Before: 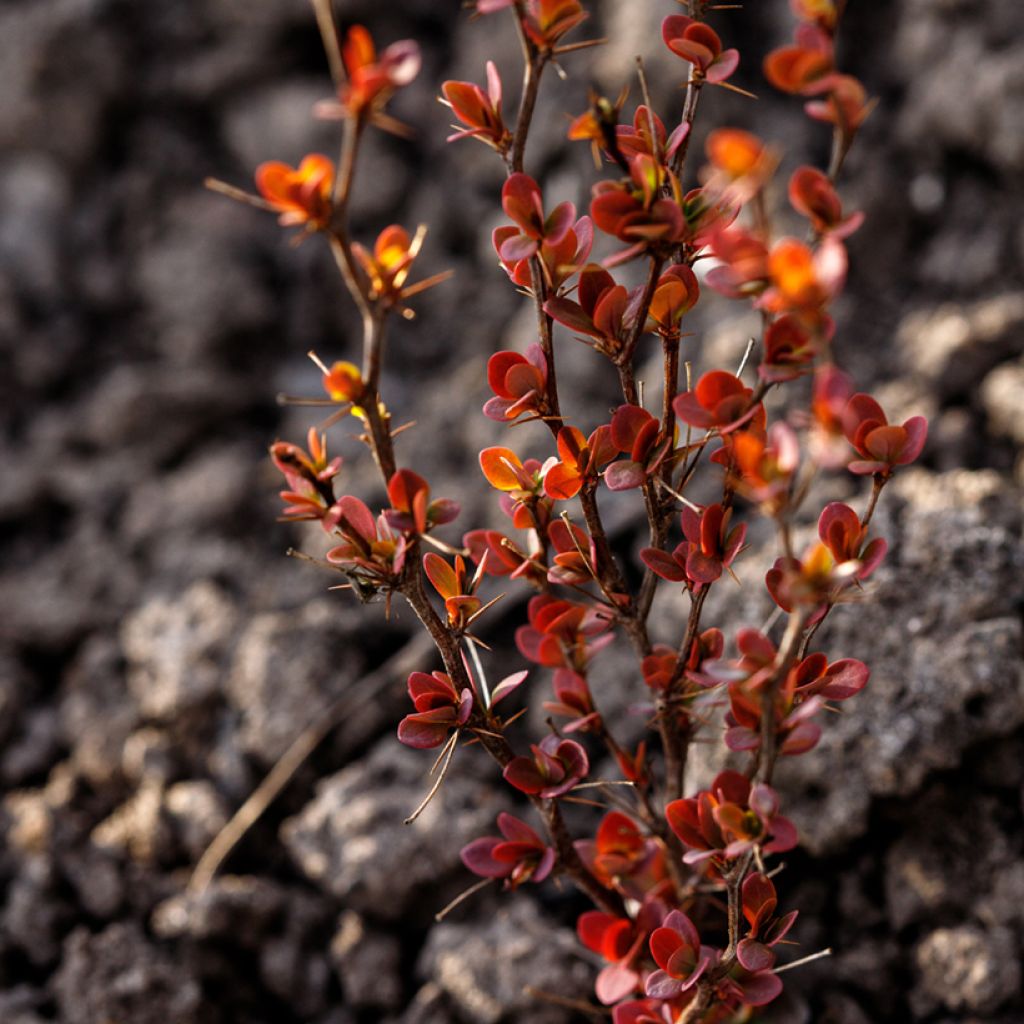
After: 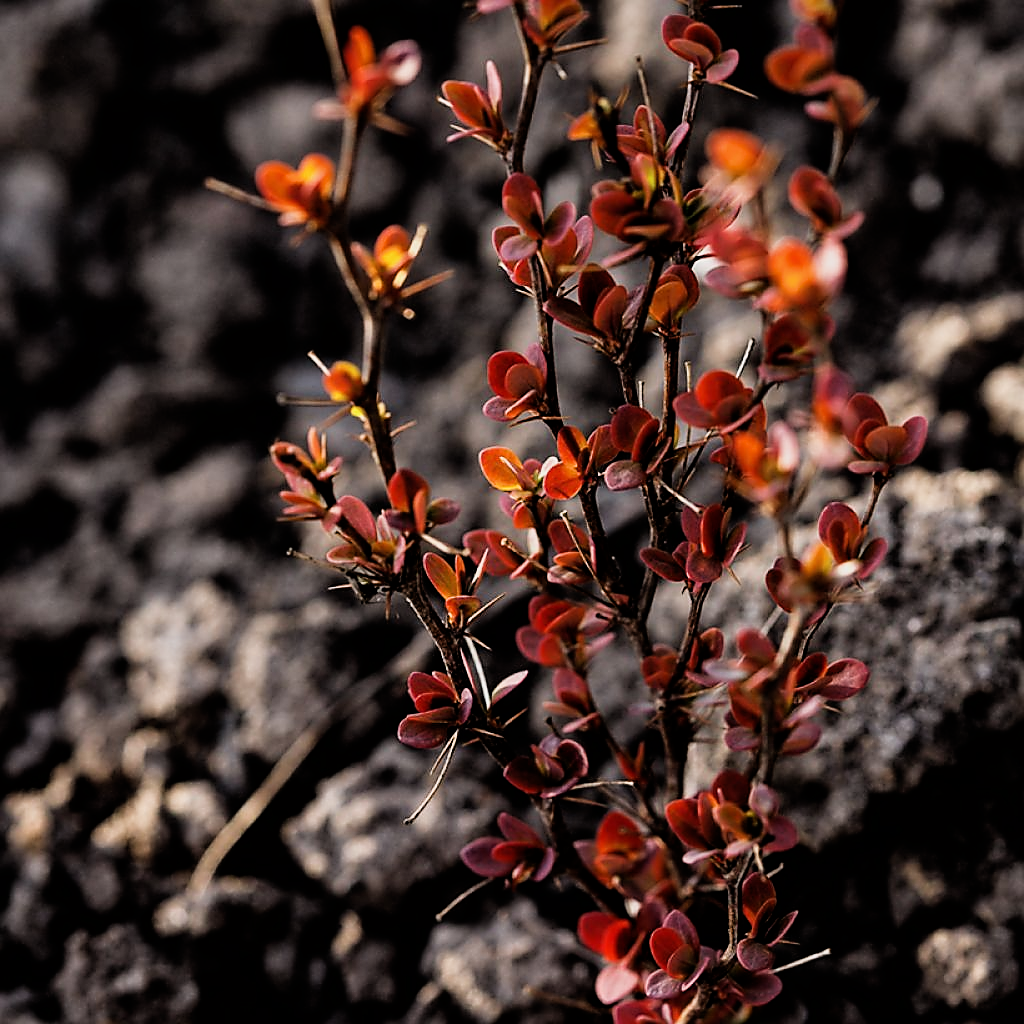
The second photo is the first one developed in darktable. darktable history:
shadows and highlights: shadows -1.03, highlights 38.78
sharpen: radius 1.406, amount 1.238, threshold 0.826
filmic rgb: black relative exposure -5.11 EV, white relative exposure 3.98 EV, hardness 2.89, contrast 1.298, highlights saturation mix -28.73%, iterations of high-quality reconstruction 0
